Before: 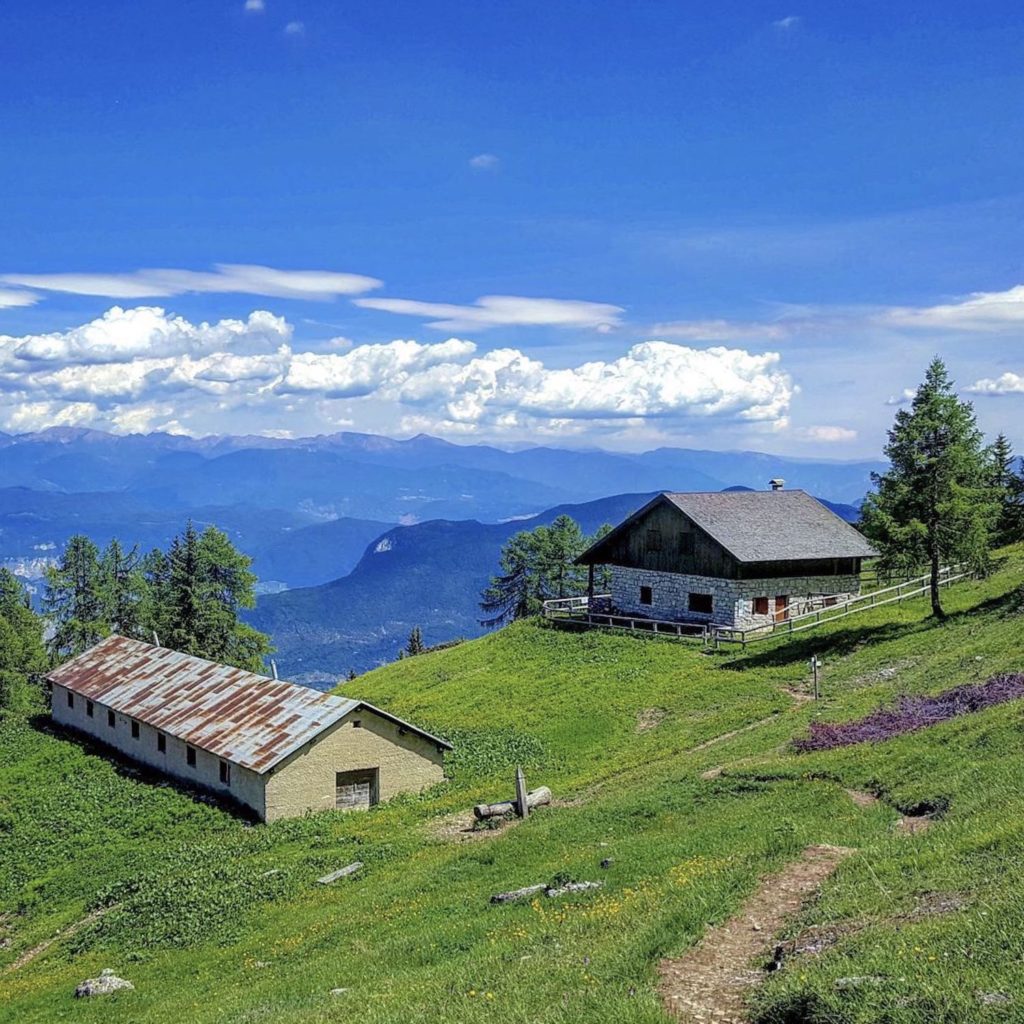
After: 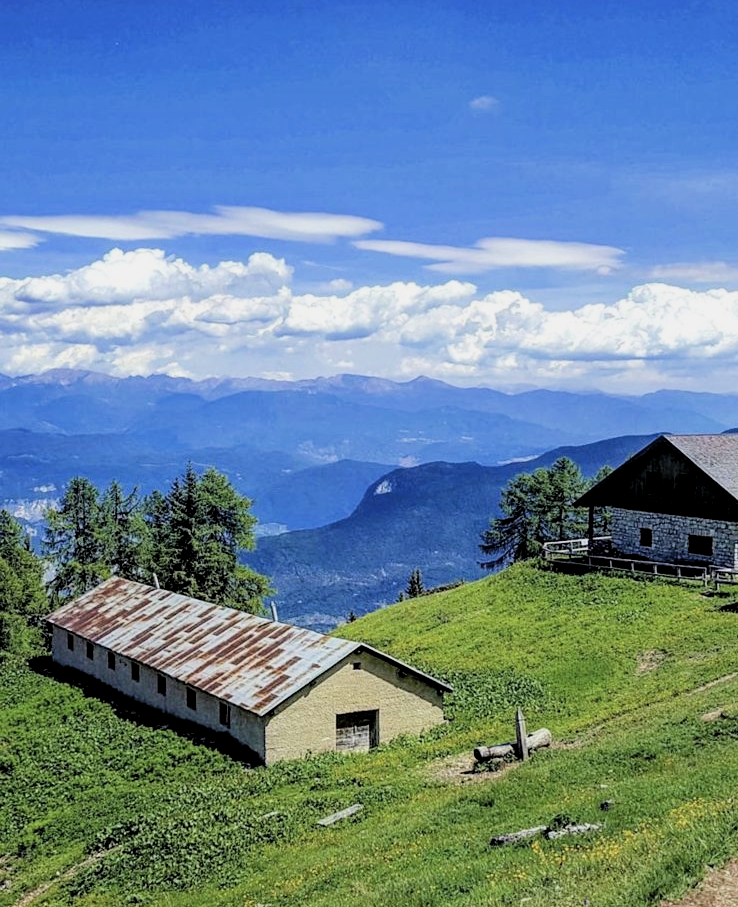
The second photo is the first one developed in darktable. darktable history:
levels: black 8.53%, levels [0.016, 0.484, 0.953]
crop: top 5.761%, right 27.867%, bottom 5.619%
filmic rgb: black relative exposure -5.03 EV, white relative exposure 3.96 EV, hardness 2.88, contrast 1.298, highlights saturation mix -28.55%
